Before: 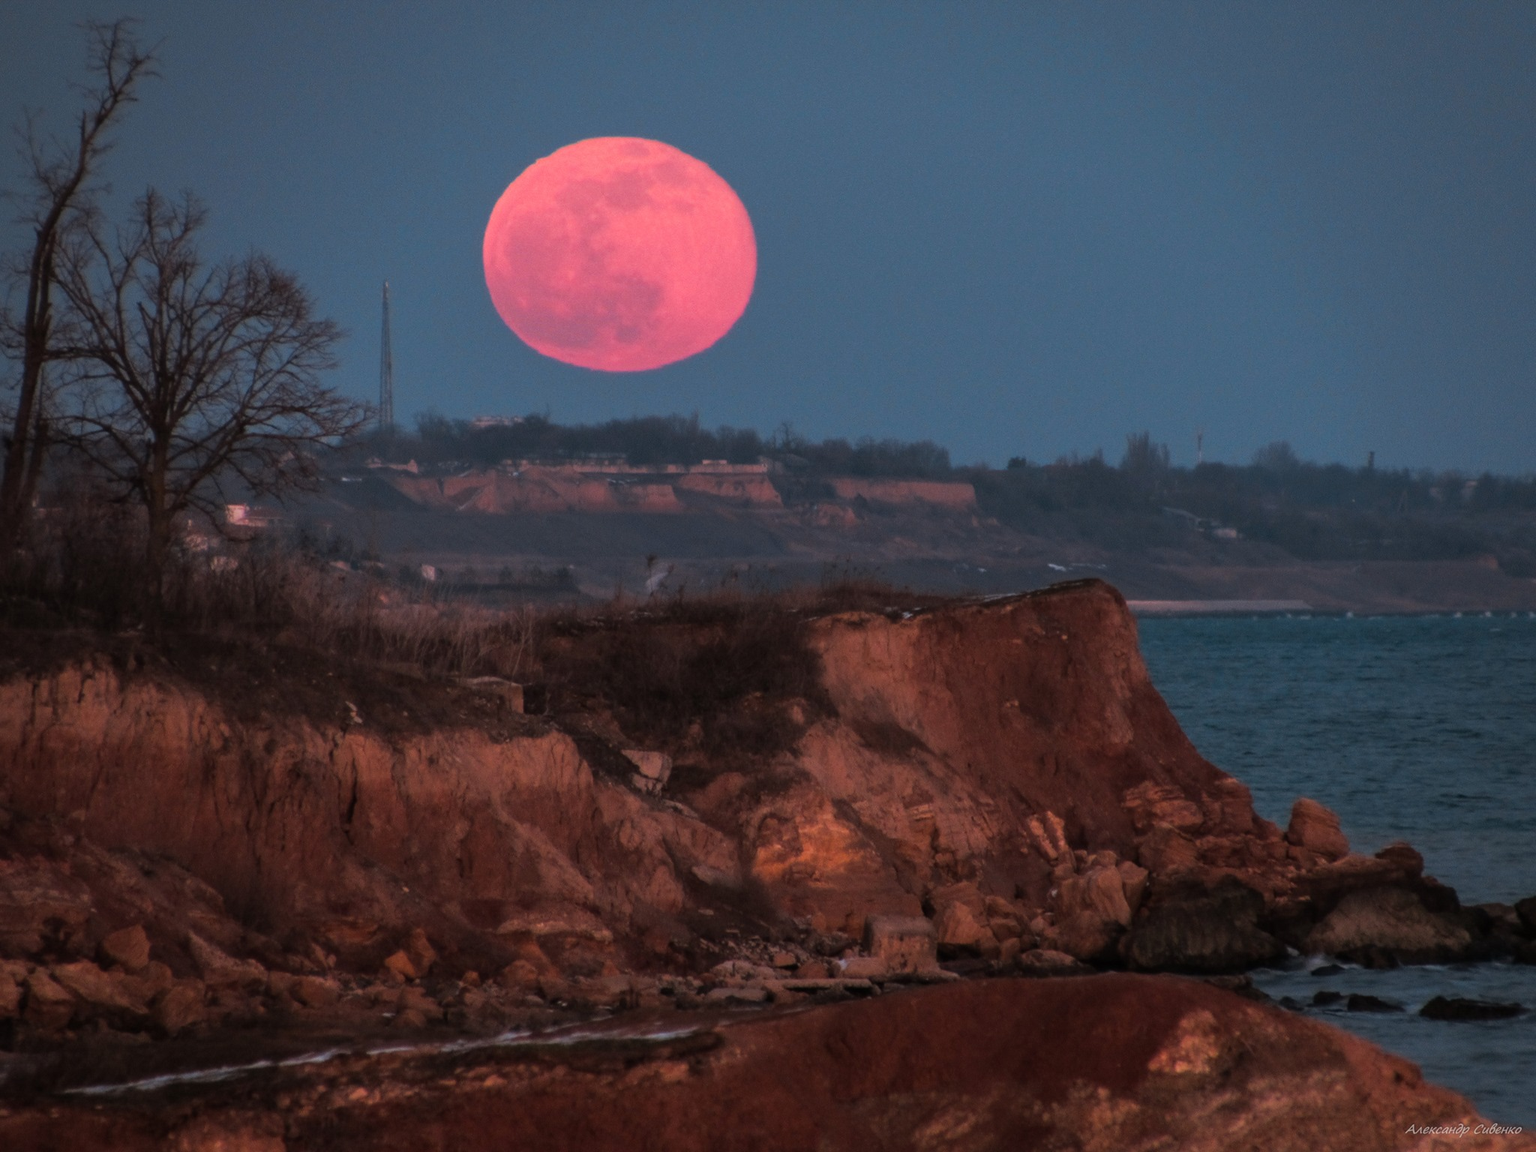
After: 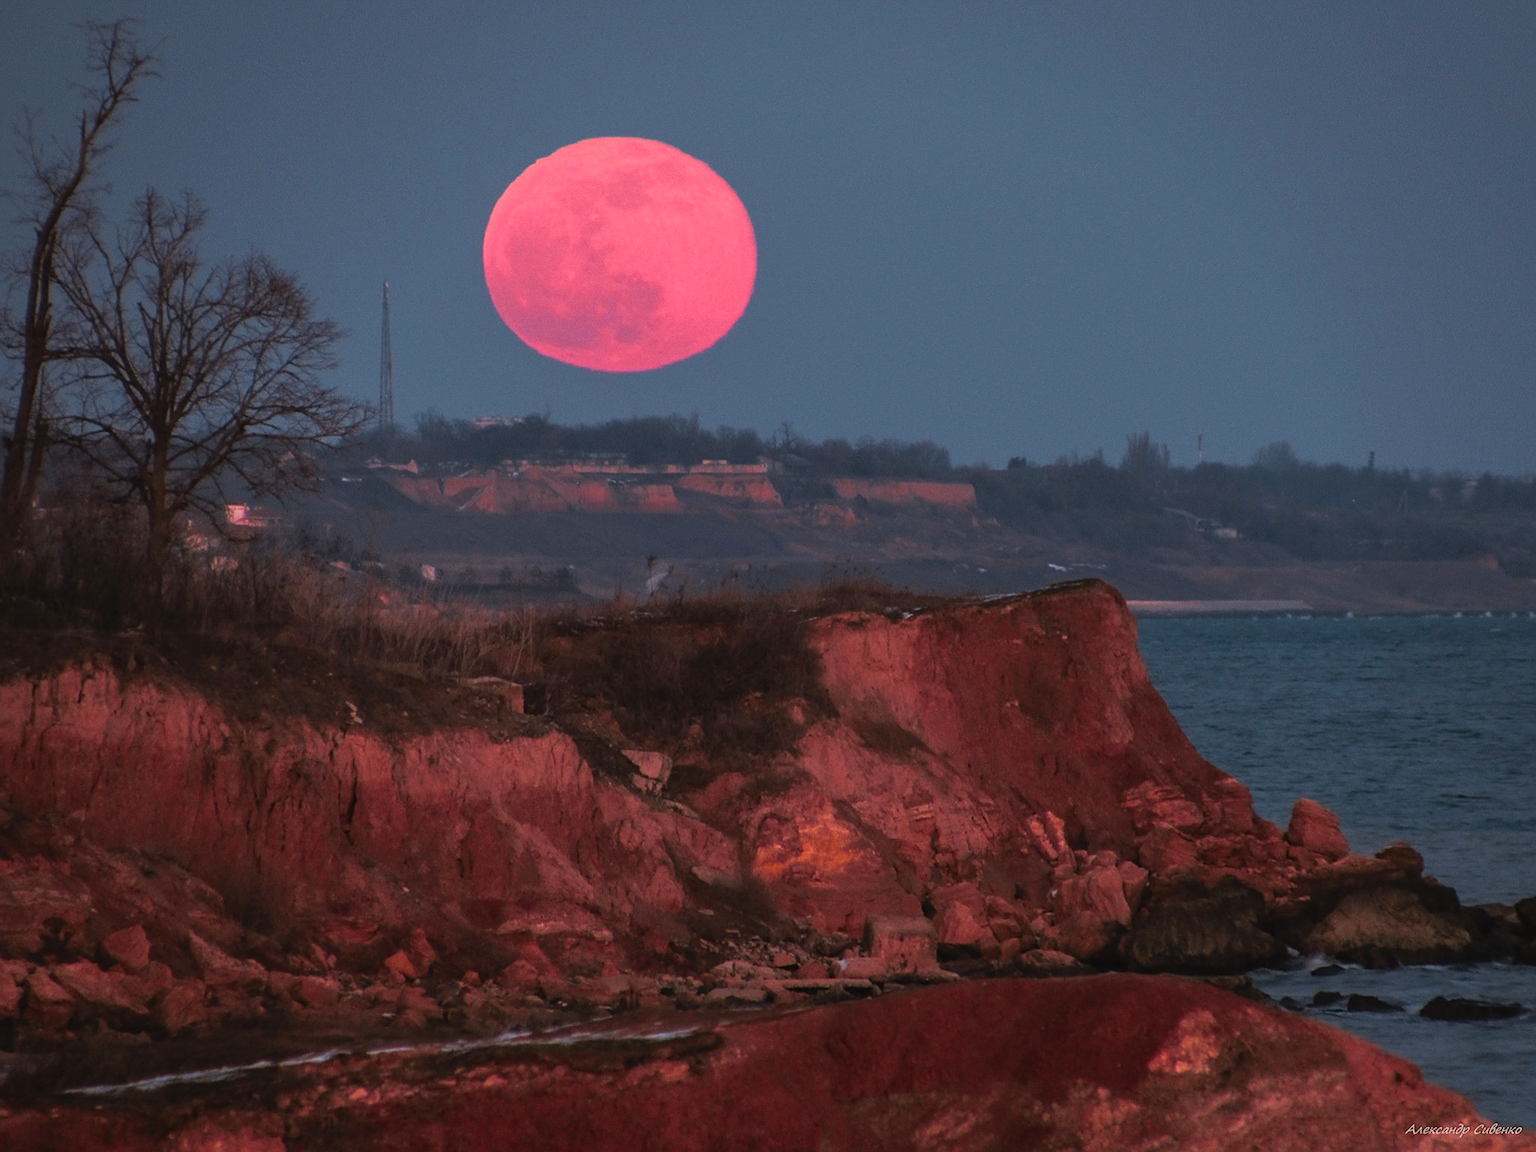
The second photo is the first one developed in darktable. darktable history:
sharpen: on, module defaults
tone curve: curves: ch0 [(0, 0.024) (0.119, 0.146) (0.474, 0.485) (0.718, 0.739) (0.817, 0.839) (1, 0.998)]; ch1 [(0, 0) (0.377, 0.416) (0.439, 0.451) (0.477, 0.485) (0.501, 0.503) (0.538, 0.544) (0.58, 0.613) (0.664, 0.7) (0.783, 0.804) (1, 1)]; ch2 [(0, 0) (0.38, 0.405) (0.463, 0.456) (0.498, 0.497) (0.524, 0.535) (0.578, 0.576) (0.648, 0.665) (1, 1)], color space Lab, independent channels, preserve colors none
